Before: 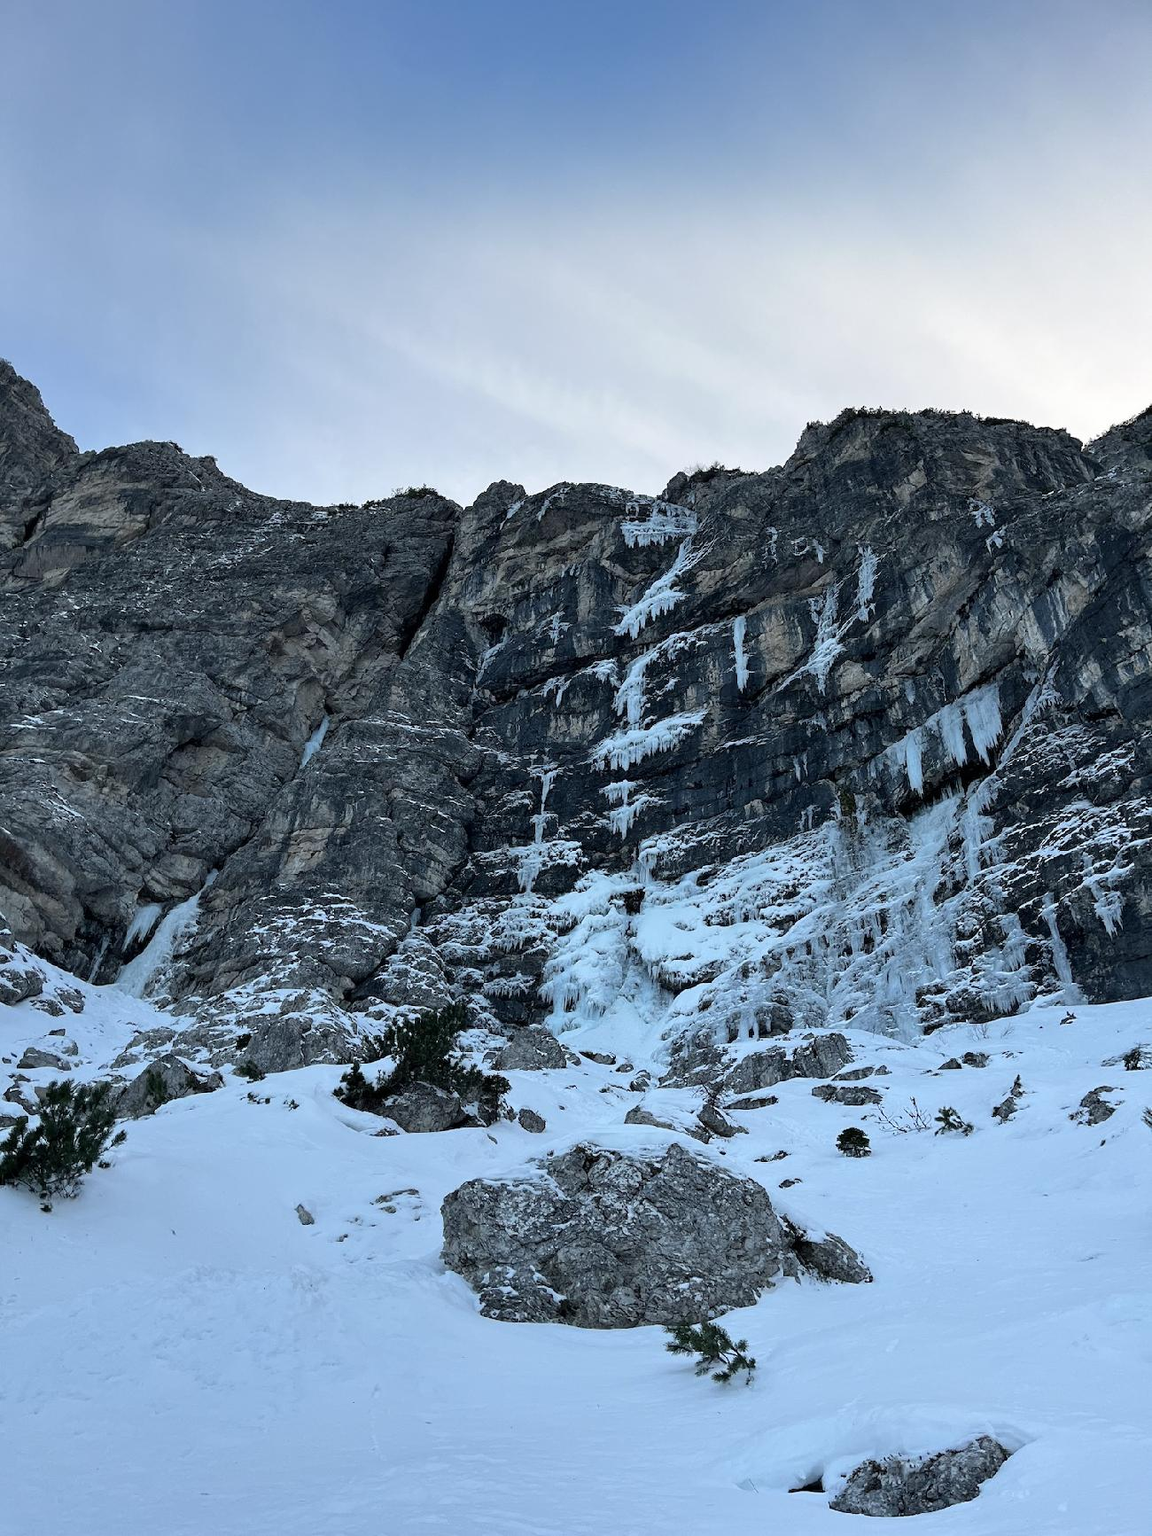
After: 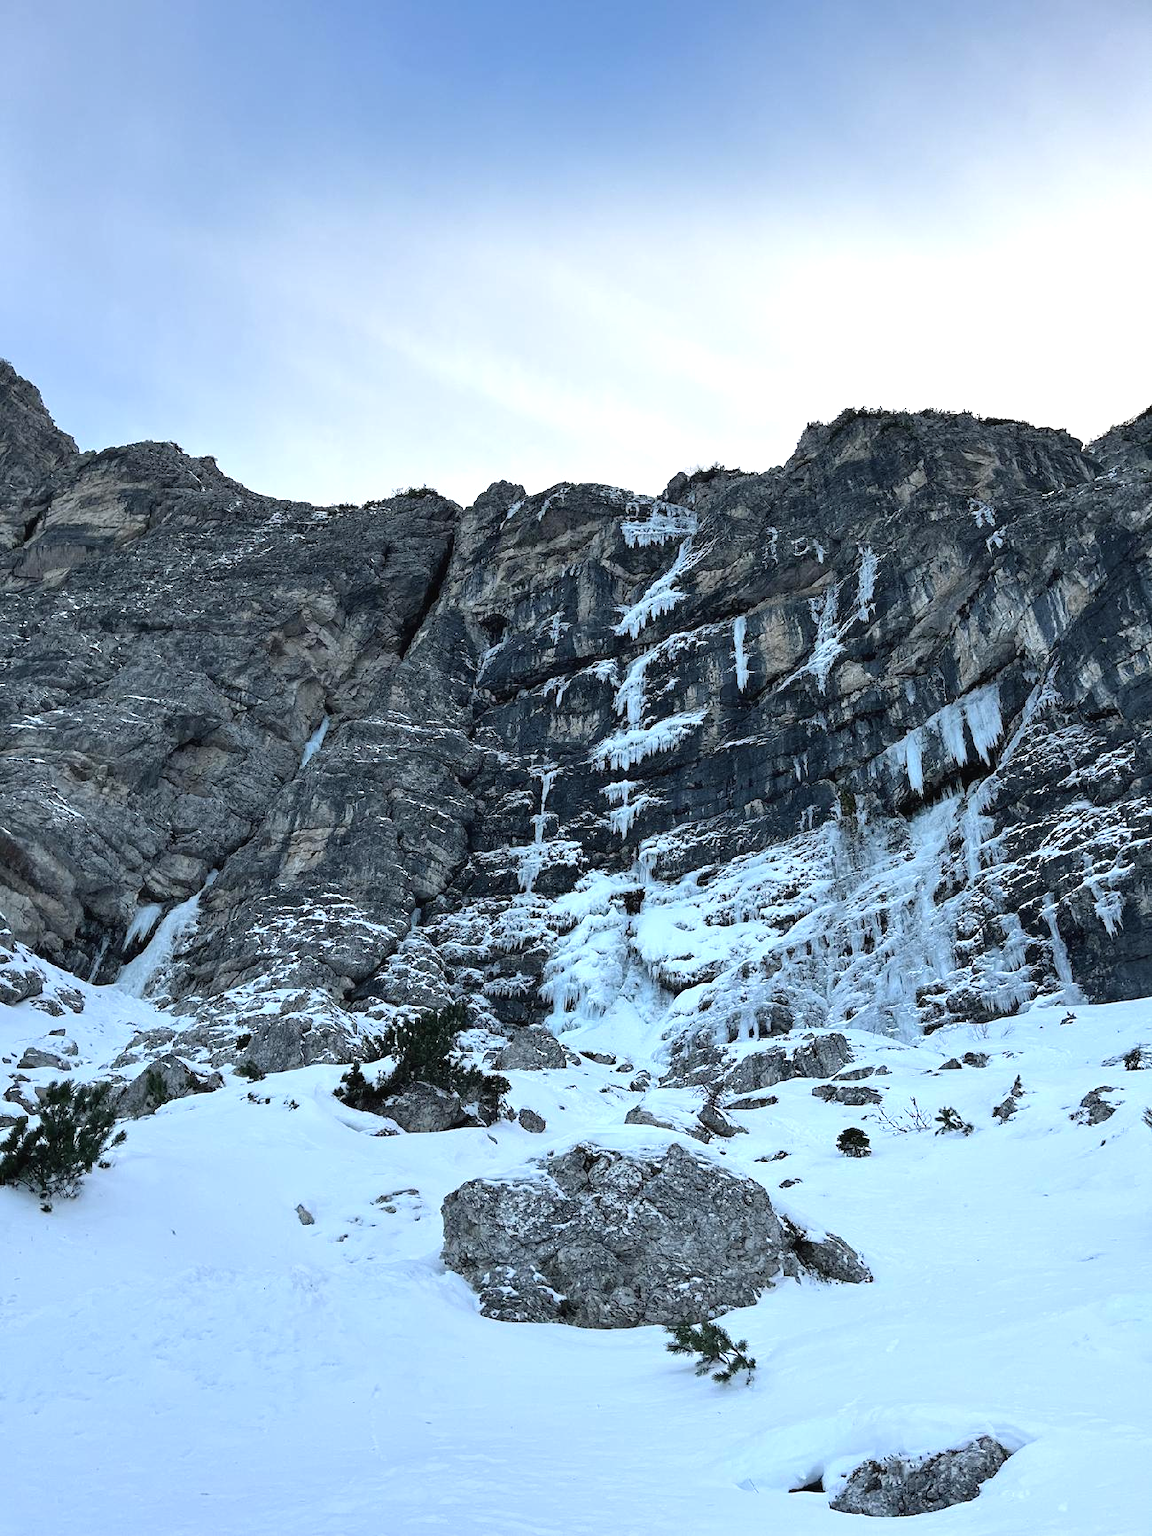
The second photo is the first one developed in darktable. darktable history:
exposure: black level correction -0.001, exposure 0.536 EV, compensate highlight preservation false
